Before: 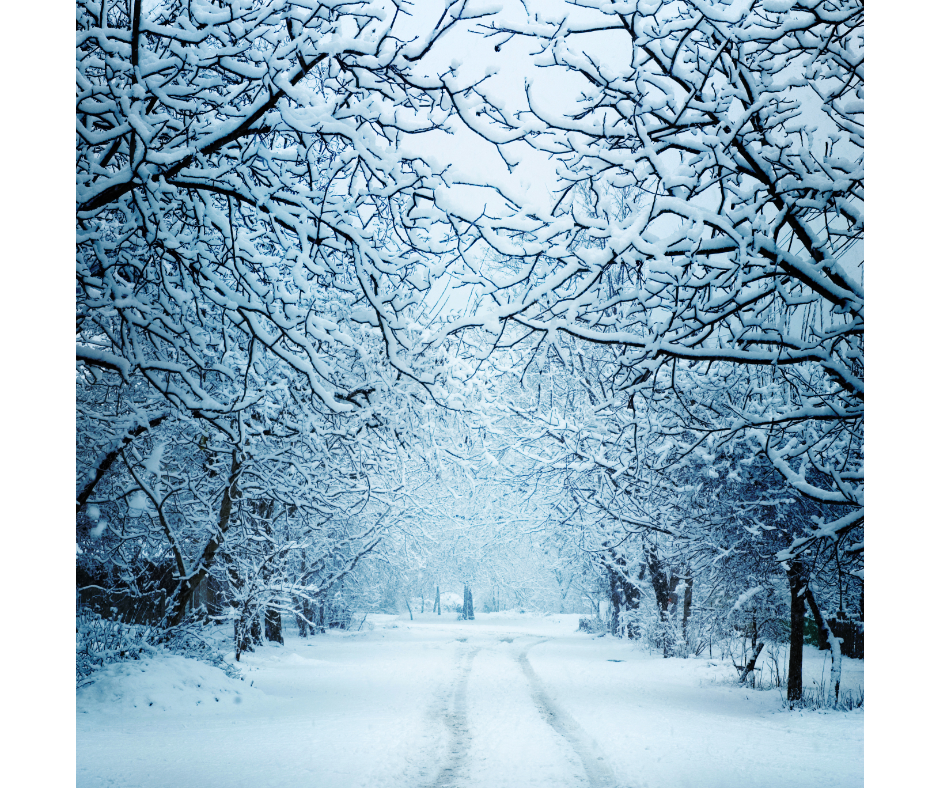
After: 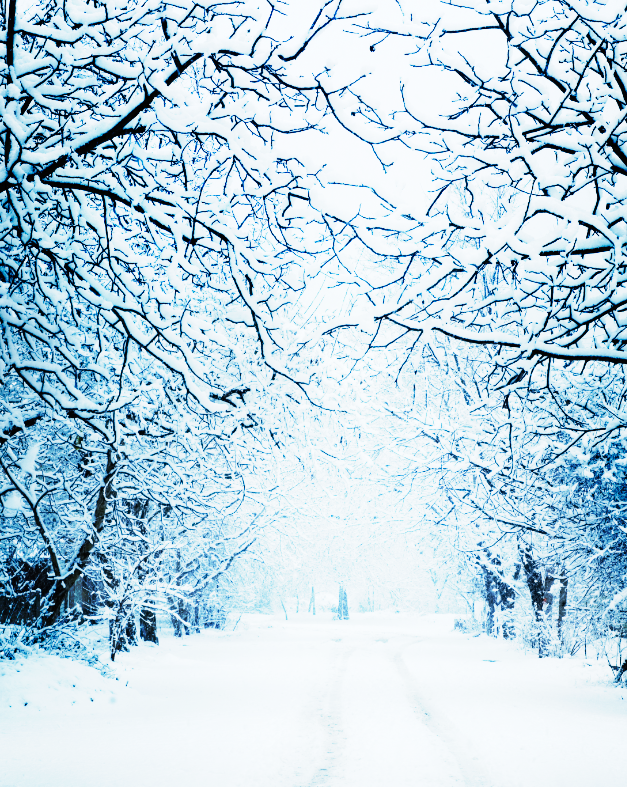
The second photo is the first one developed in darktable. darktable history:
crop and rotate: left 13.391%, right 19.891%
base curve: curves: ch0 [(0, 0) (0, 0.001) (0.001, 0.001) (0.004, 0.002) (0.007, 0.004) (0.015, 0.013) (0.033, 0.045) (0.052, 0.096) (0.075, 0.17) (0.099, 0.241) (0.163, 0.42) (0.219, 0.55) (0.259, 0.616) (0.327, 0.722) (0.365, 0.765) (0.522, 0.873) (0.547, 0.881) (0.689, 0.919) (0.826, 0.952) (1, 1)], preserve colors none
